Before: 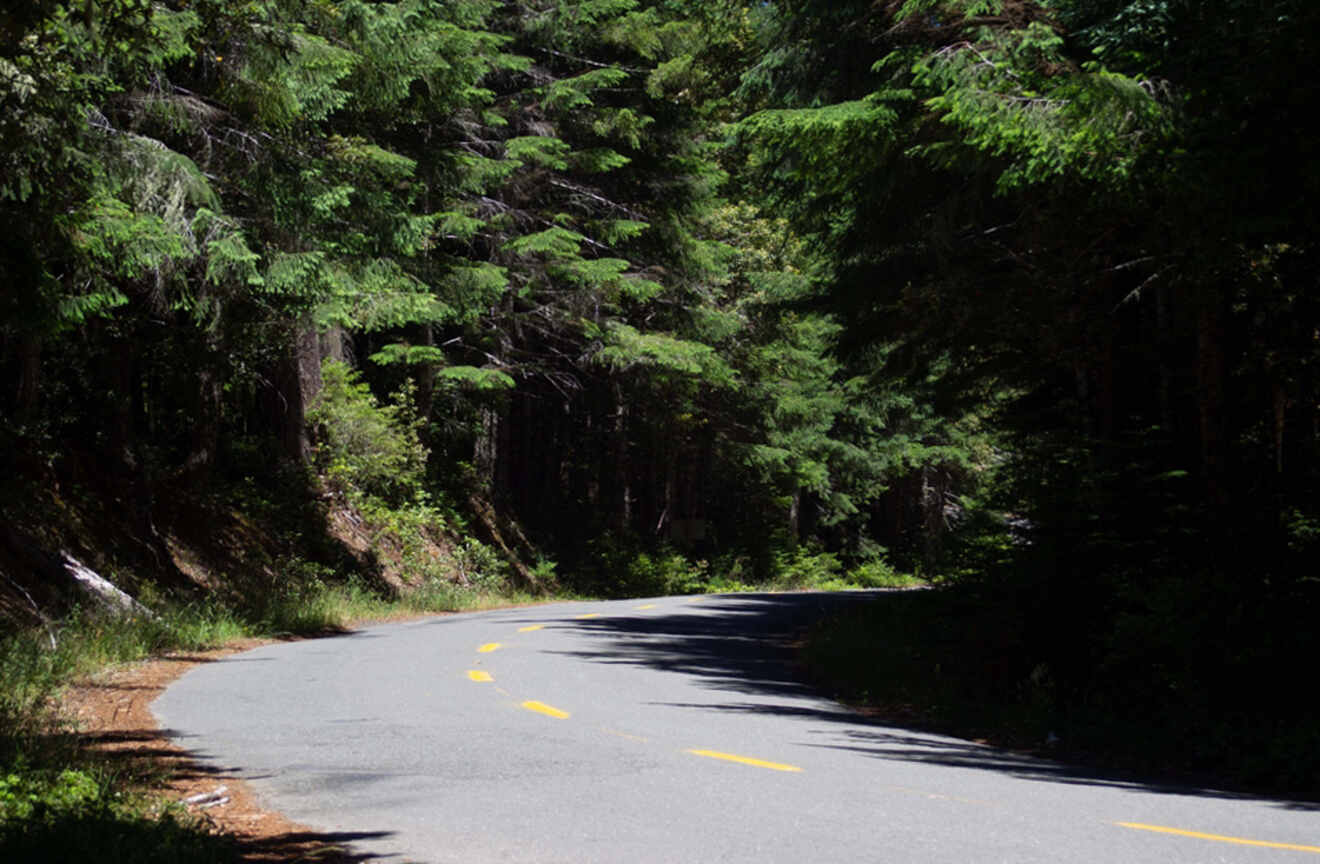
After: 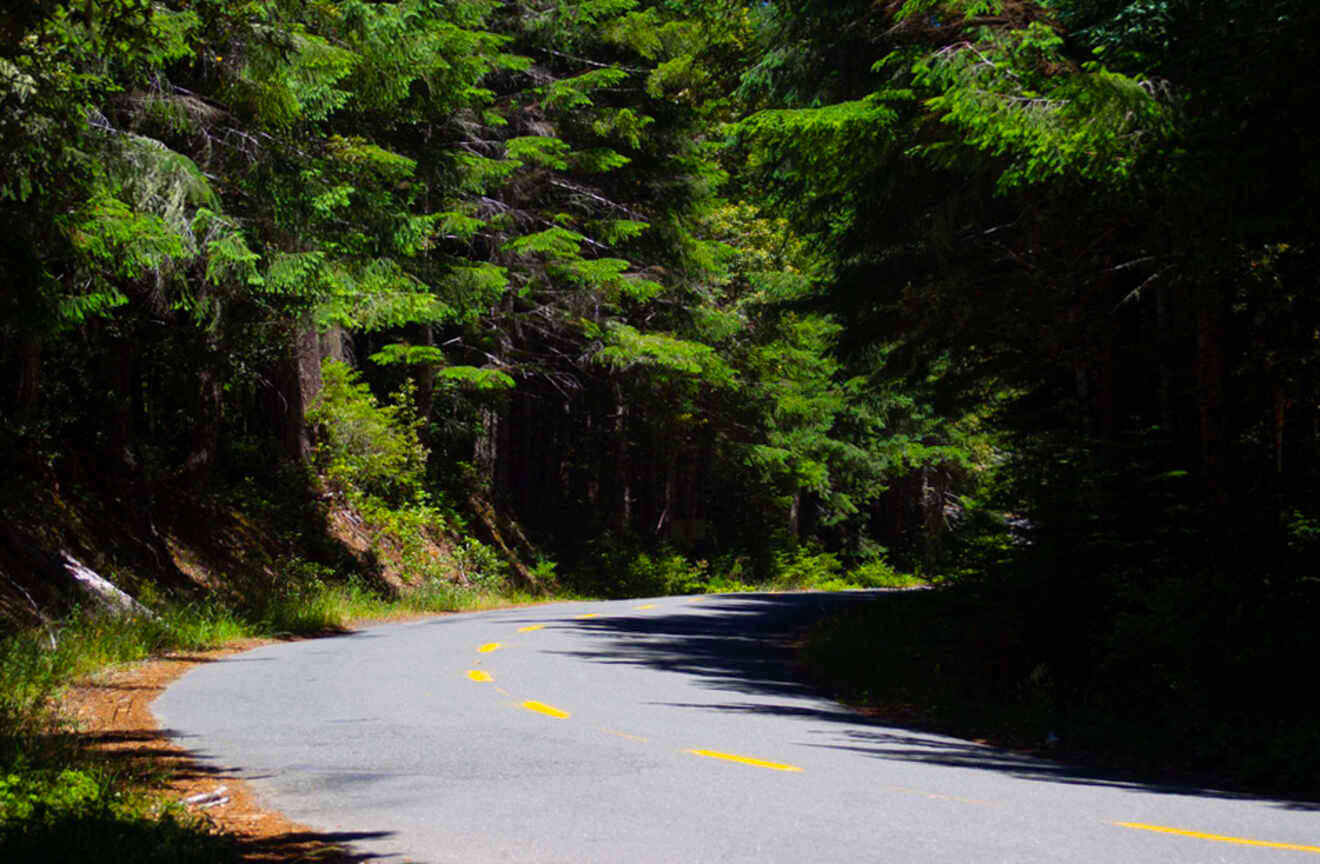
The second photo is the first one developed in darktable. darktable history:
color balance rgb: linear chroma grading › global chroma 14.4%, perceptual saturation grading › global saturation 30.772%, global vibrance 20%
